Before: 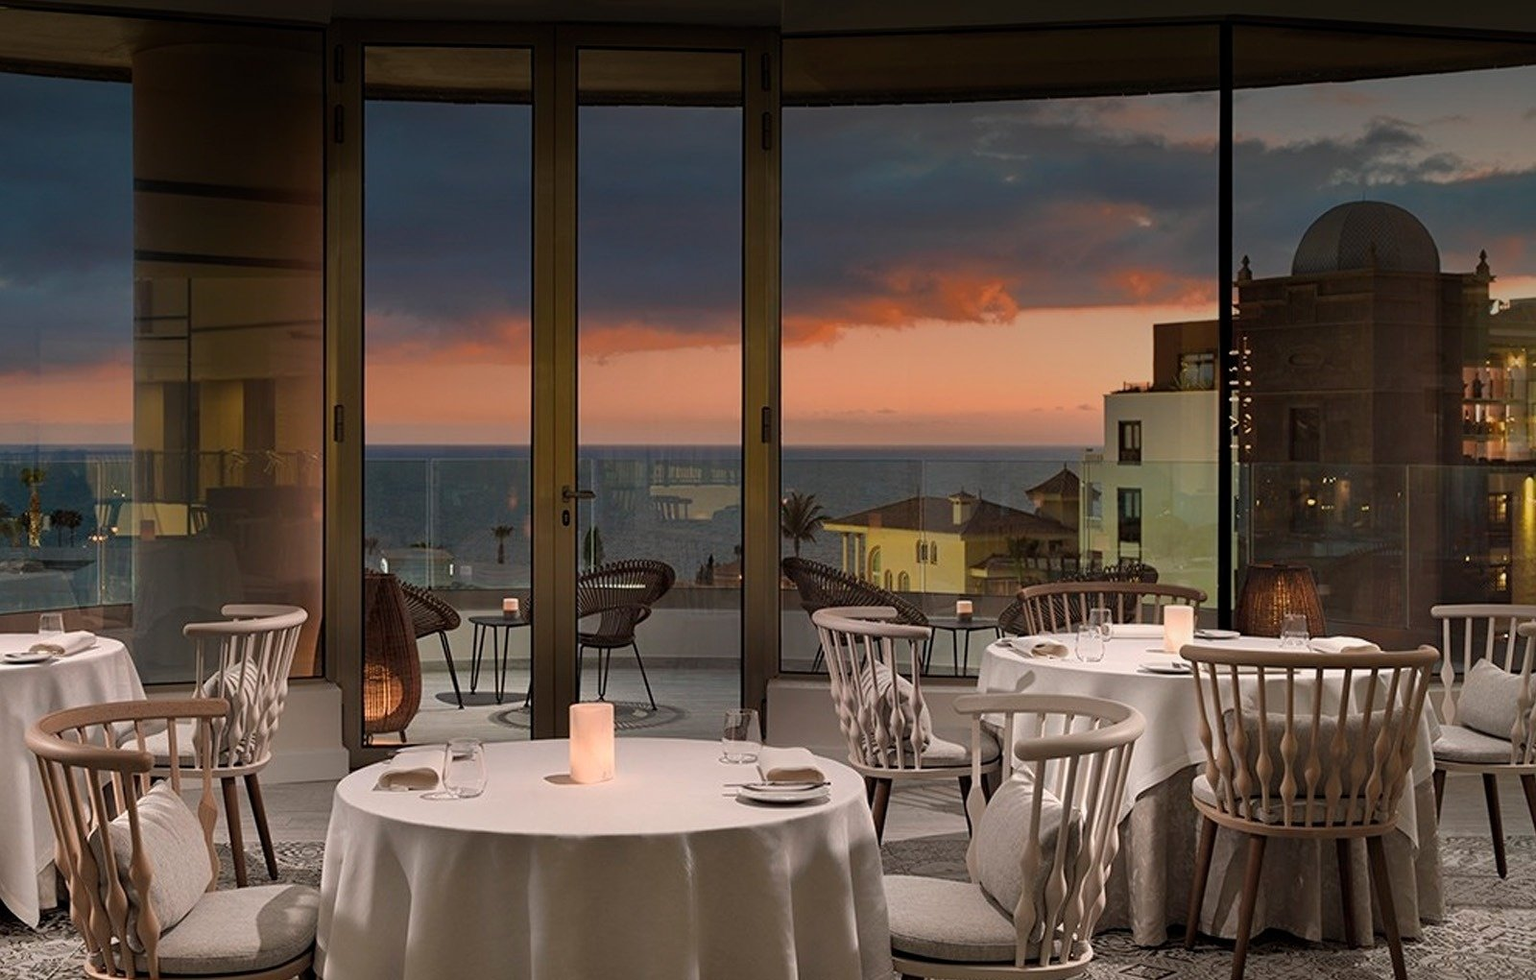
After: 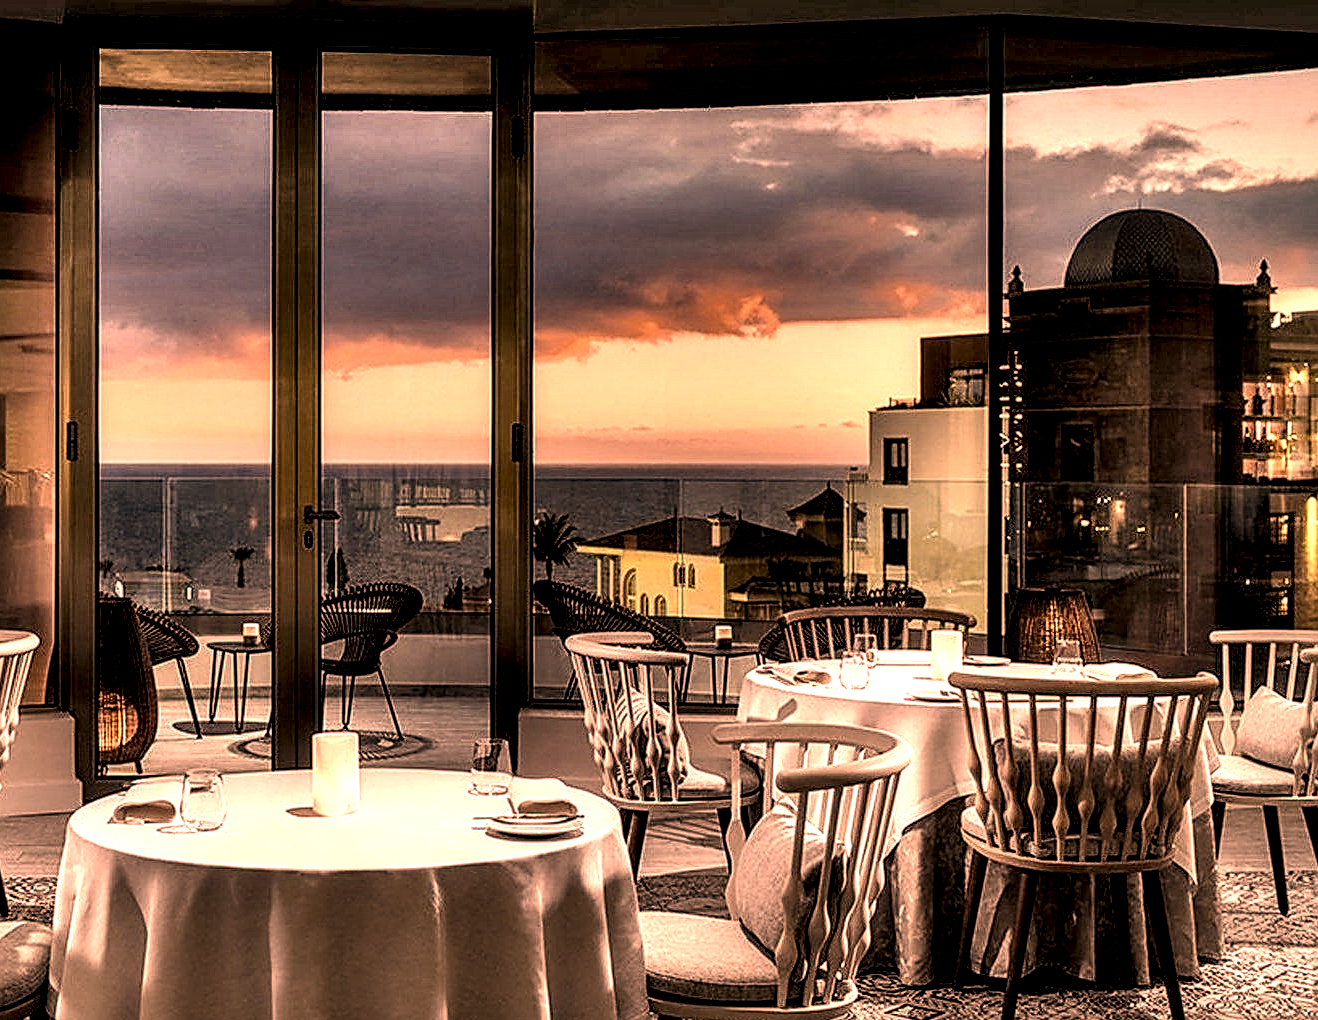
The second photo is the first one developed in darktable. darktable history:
color correction: highlights a* 39.28, highlights b* 39.54, saturation 0.69
sharpen: on, module defaults
contrast equalizer: octaves 7, y [[0.5, 0.488, 0.462, 0.461, 0.491, 0.5], [0.5 ×6], [0.5 ×6], [0 ×6], [0 ×6]]
shadows and highlights: shadows 60.71, highlights -60.21, soften with gaussian
crop: left 17.624%, bottom 0.017%
color balance rgb: perceptual saturation grading › global saturation 14.89%, global vibrance 5.523%, contrast 2.871%
local contrast: highlights 119%, shadows 43%, detail 291%
